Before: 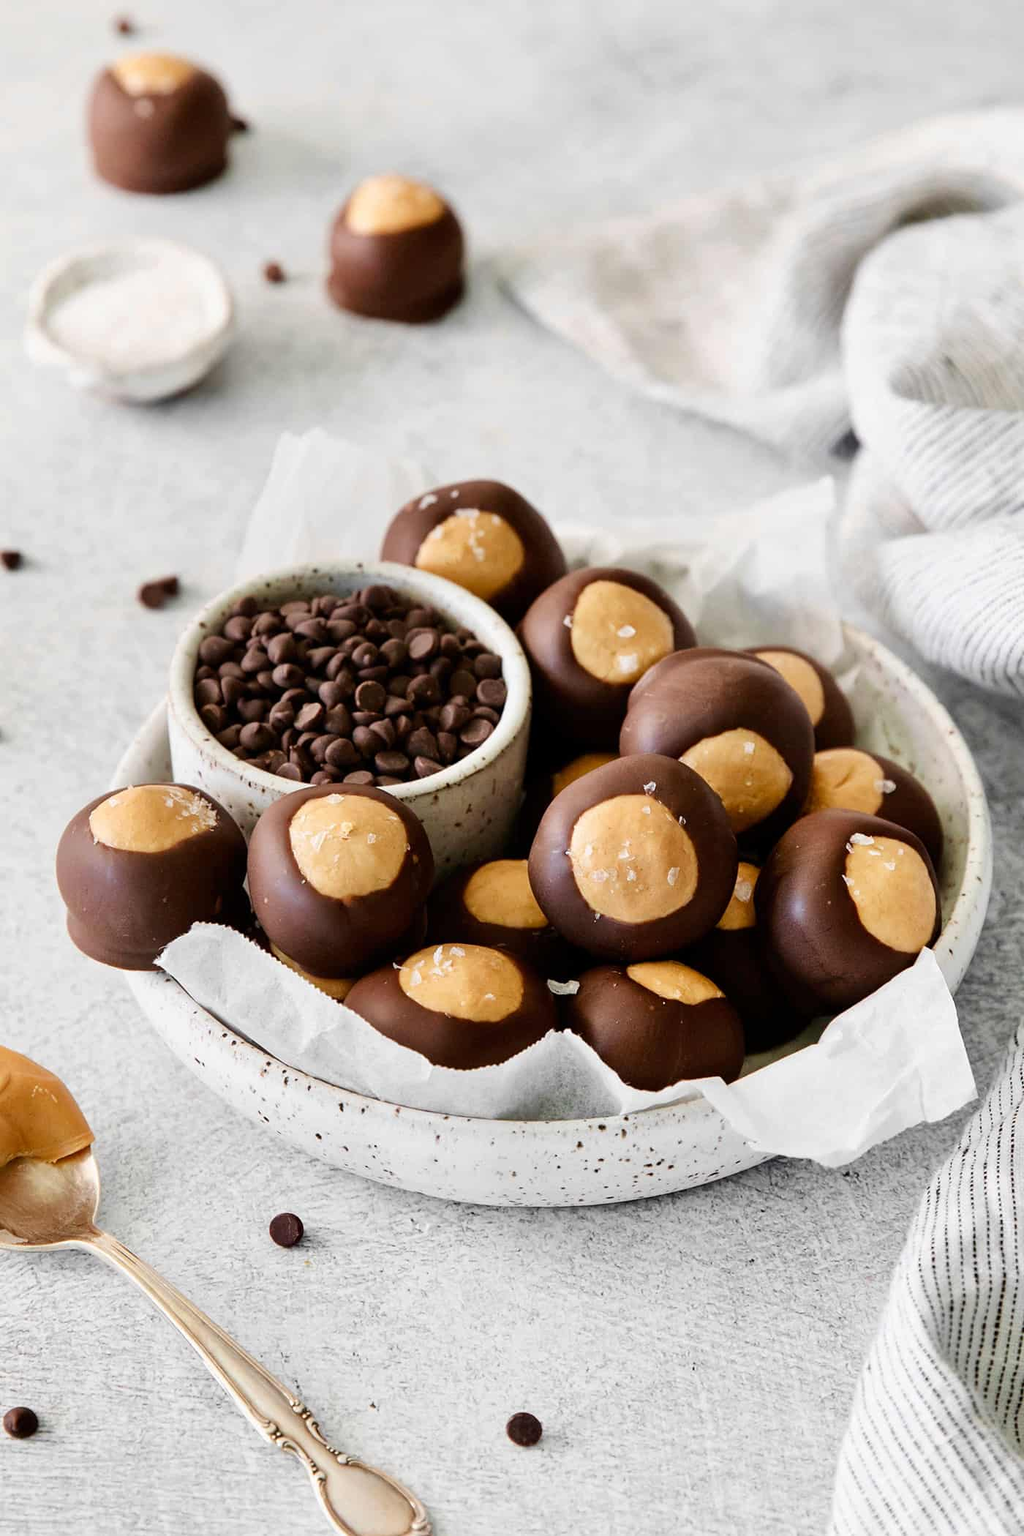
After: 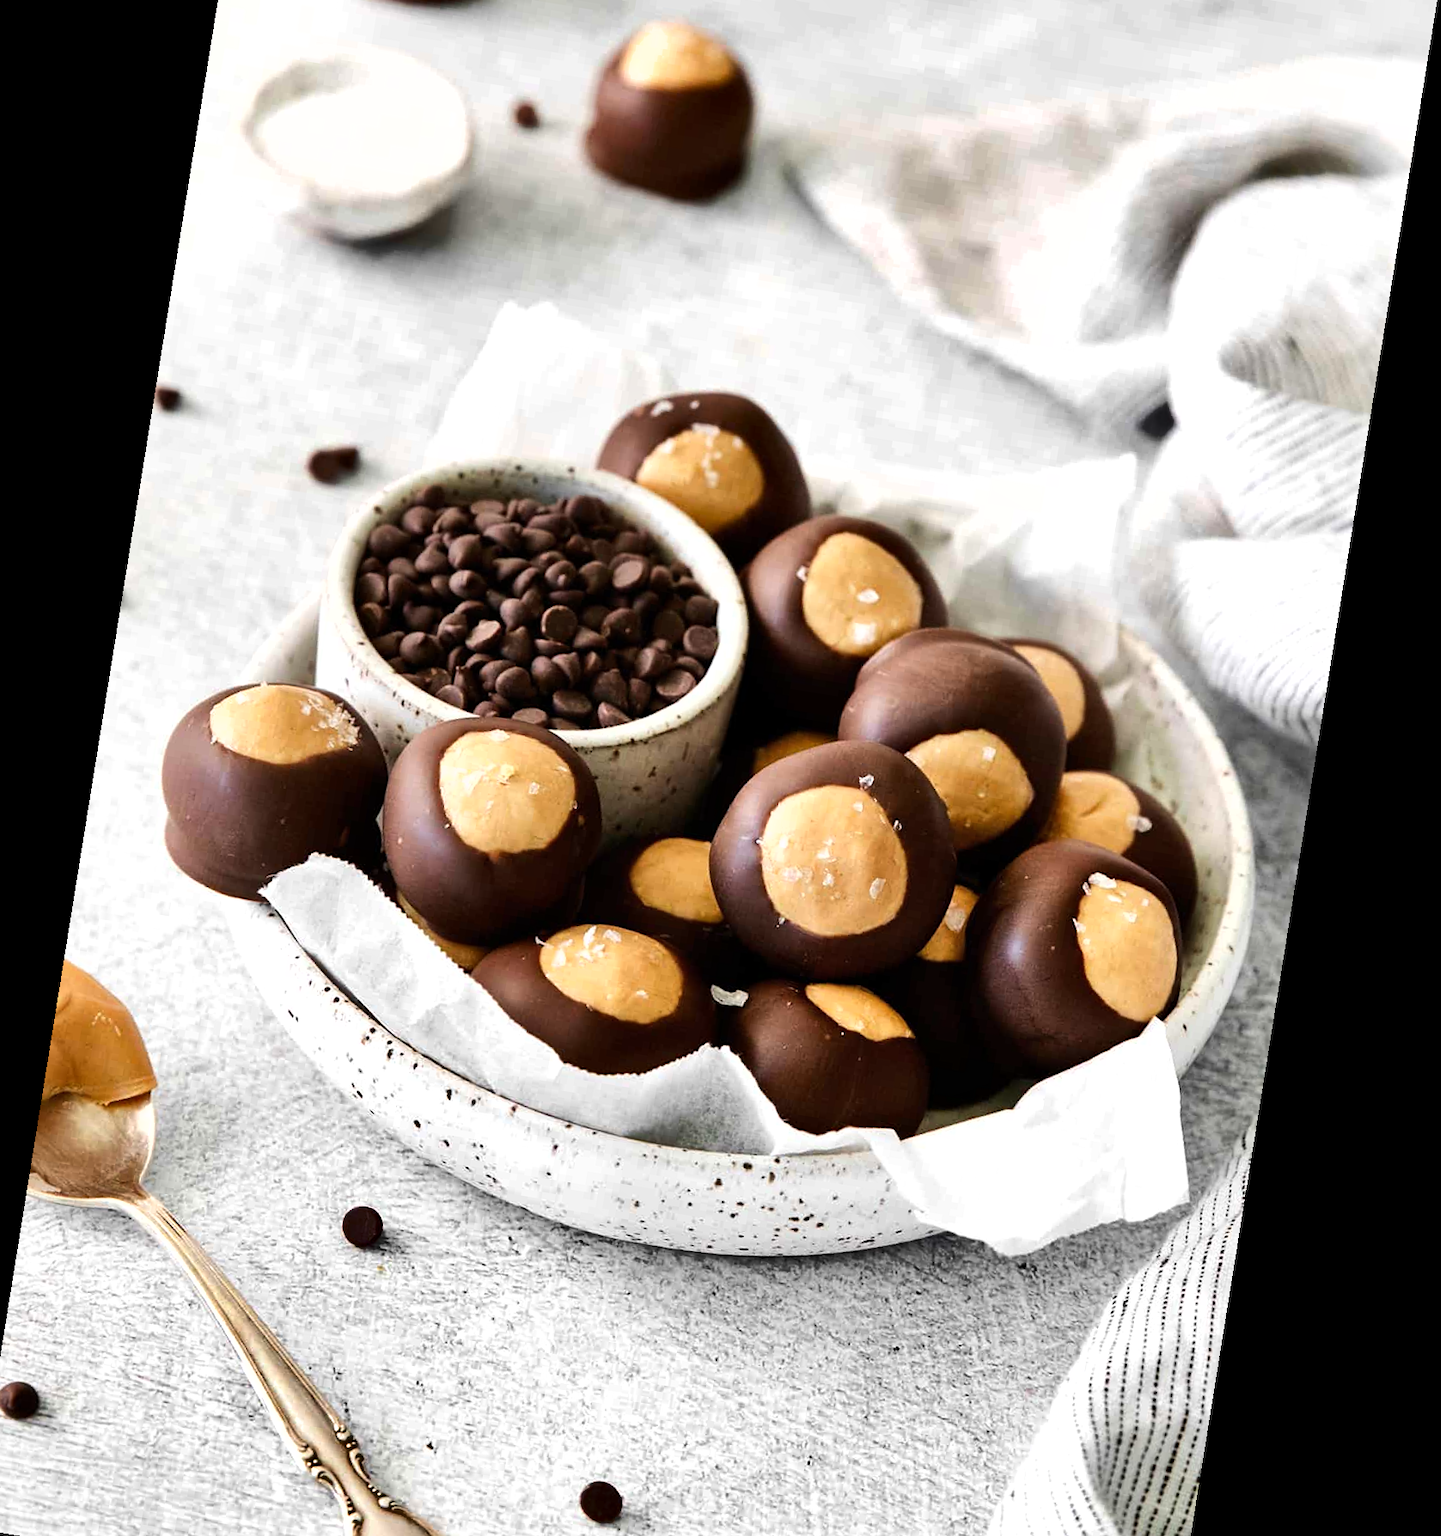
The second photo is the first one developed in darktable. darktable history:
rotate and perspective: rotation 9.12°, automatic cropping off
shadows and highlights: low approximation 0.01, soften with gaussian
tone equalizer: -8 EV -0.417 EV, -7 EV -0.389 EV, -6 EV -0.333 EV, -5 EV -0.222 EV, -3 EV 0.222 EV, -2 EV 0.333 EV, -1 EV 0.389 EV, +0 EV 0.417 EV, edges refinement/feathering 500, mask exposure compensation -1.57 EV, preserve details no
crop and rotate: left 1.814%, top 12.818%, right 0.25%, bottom 9.225%
